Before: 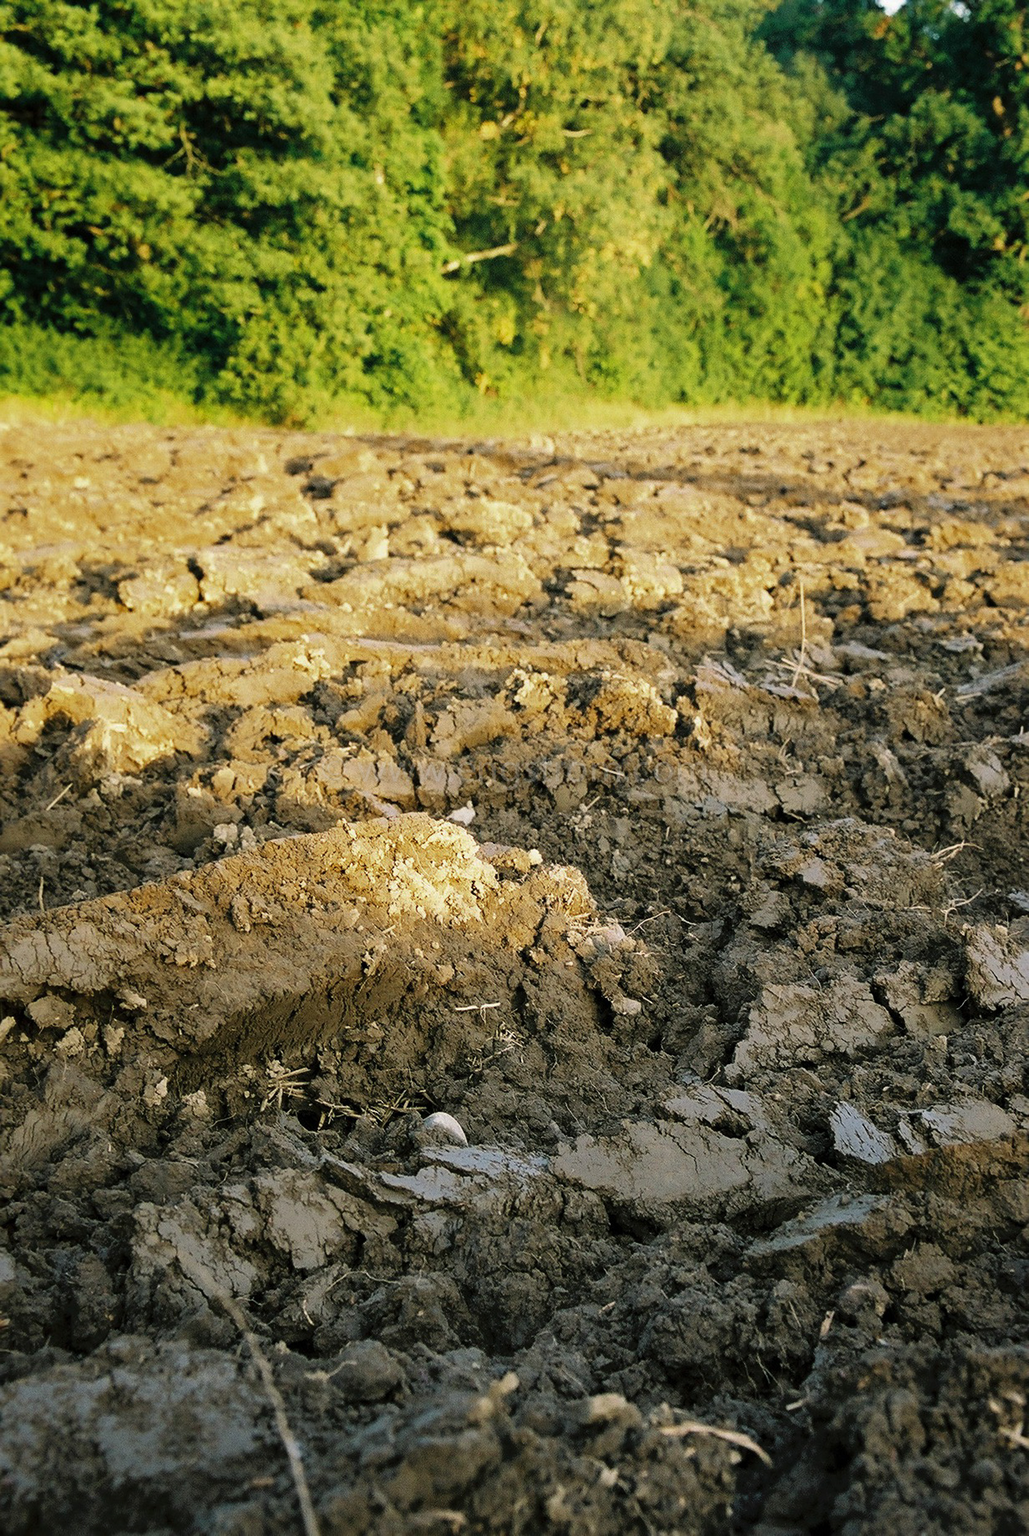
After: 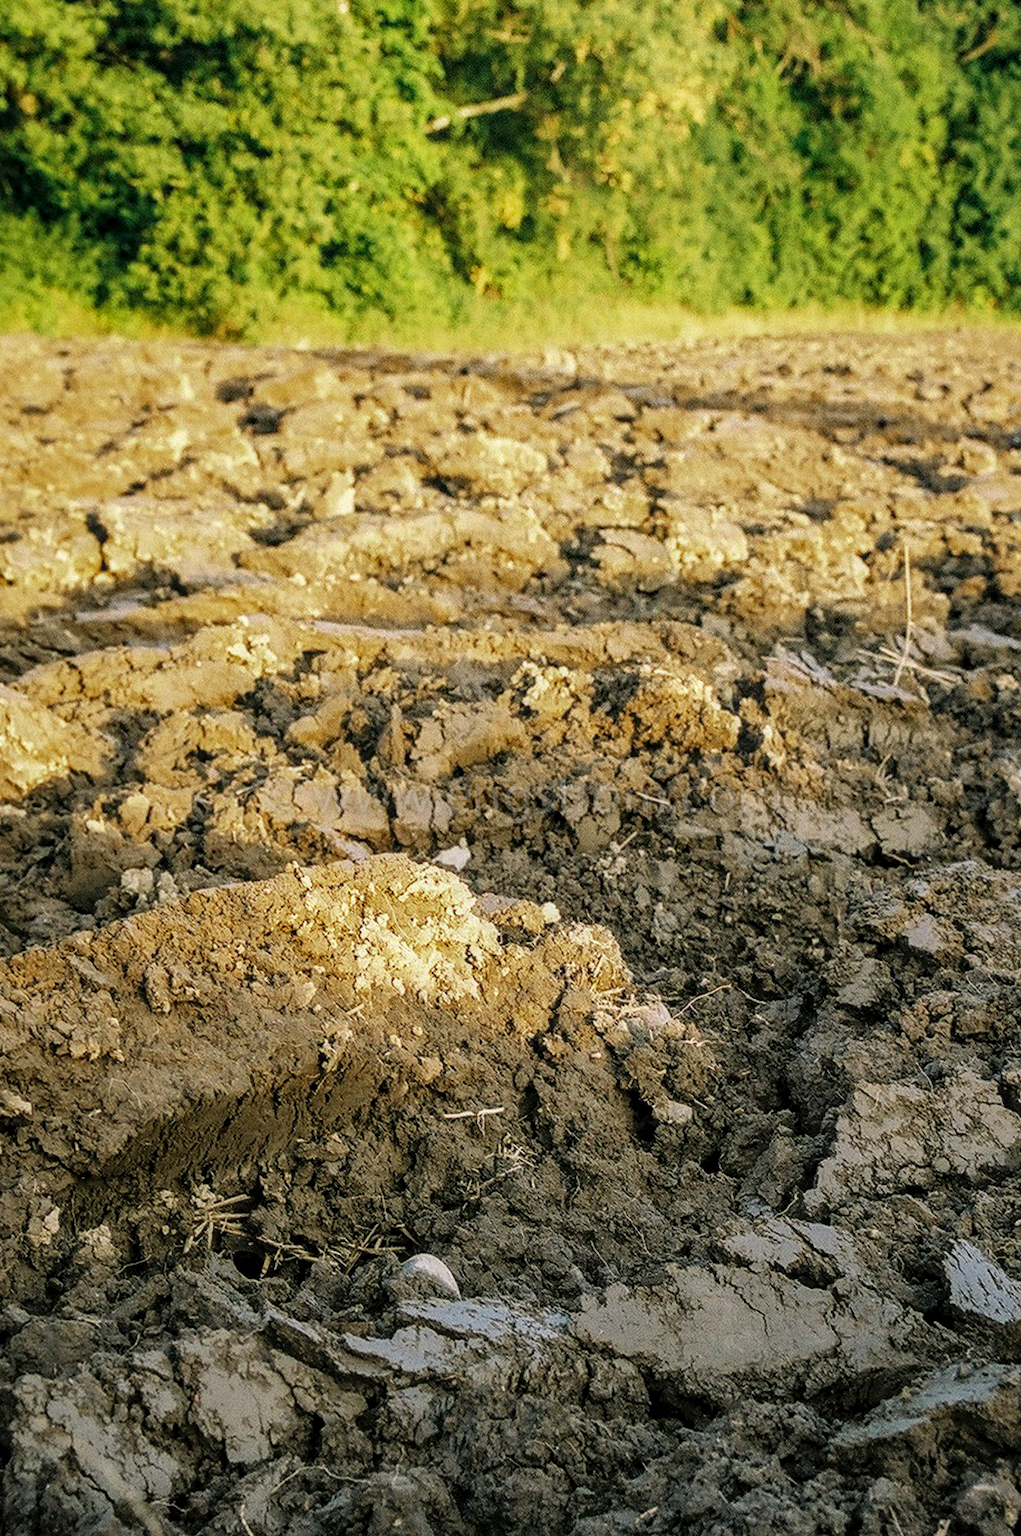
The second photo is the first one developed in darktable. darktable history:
crop and rotate: left 12.033%, top 11.336%, right 13.628%, bottom 13.795%
local contrast: highlights 1%, shadows 2%, detail 133%
